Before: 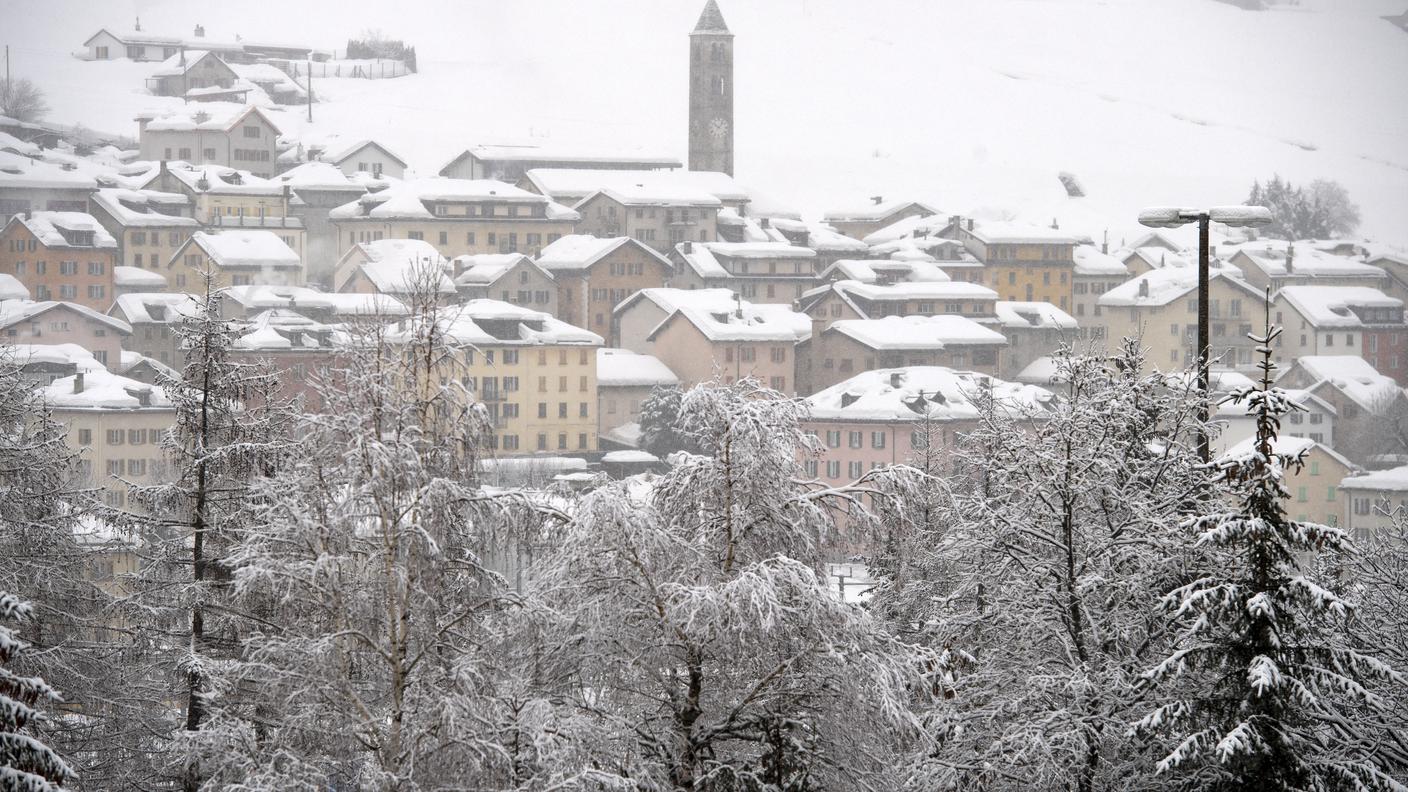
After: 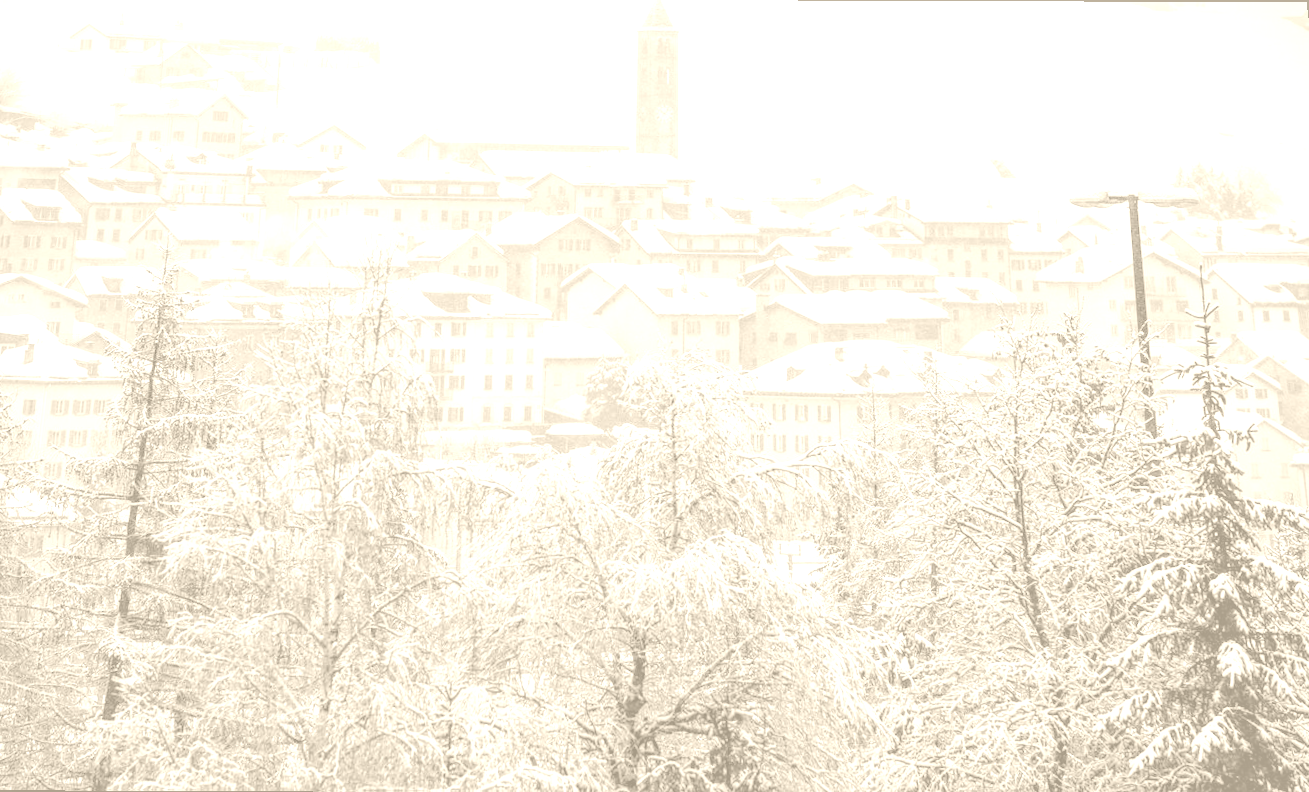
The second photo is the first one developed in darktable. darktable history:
colorize: hue 36°, saturation 71%, lightness 80.79%
rotate and perspective: rotation 0.215°, lens shift (vertical) -0.139, crop left 0.069, crop right 0.939, crop top 0.002, crop bottom 0.996
local contrast: highlights 61%, detail 143%, midtone range 0.428
